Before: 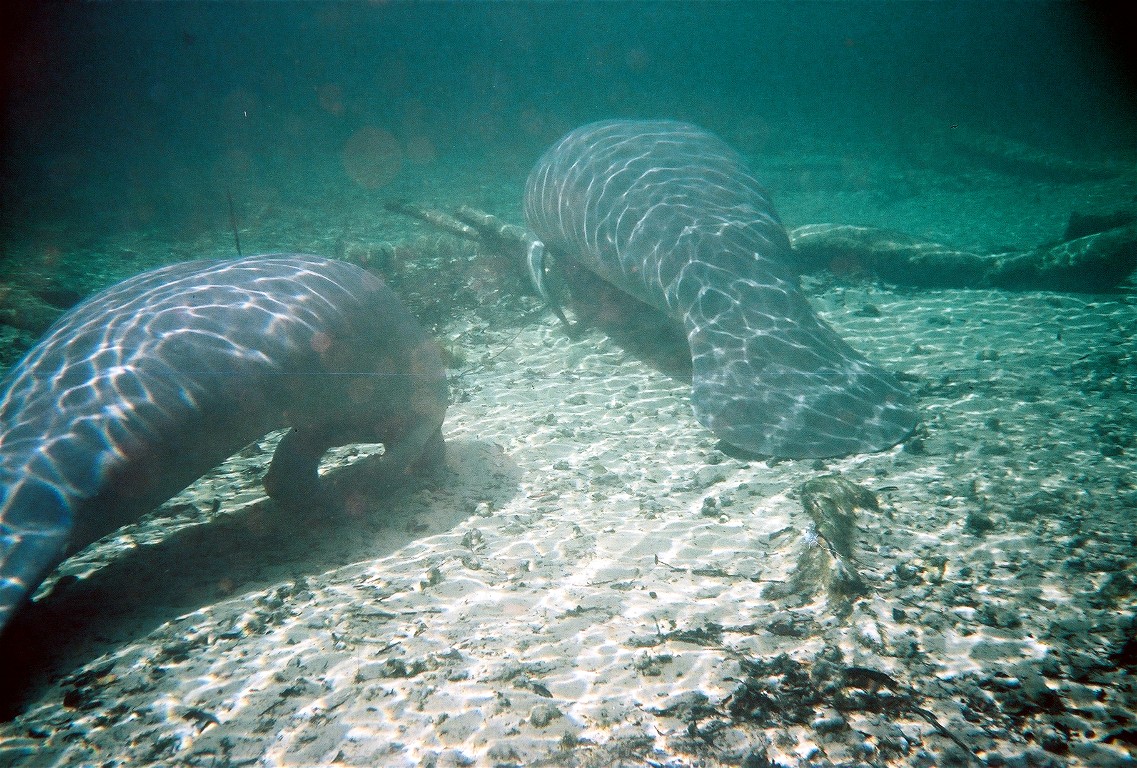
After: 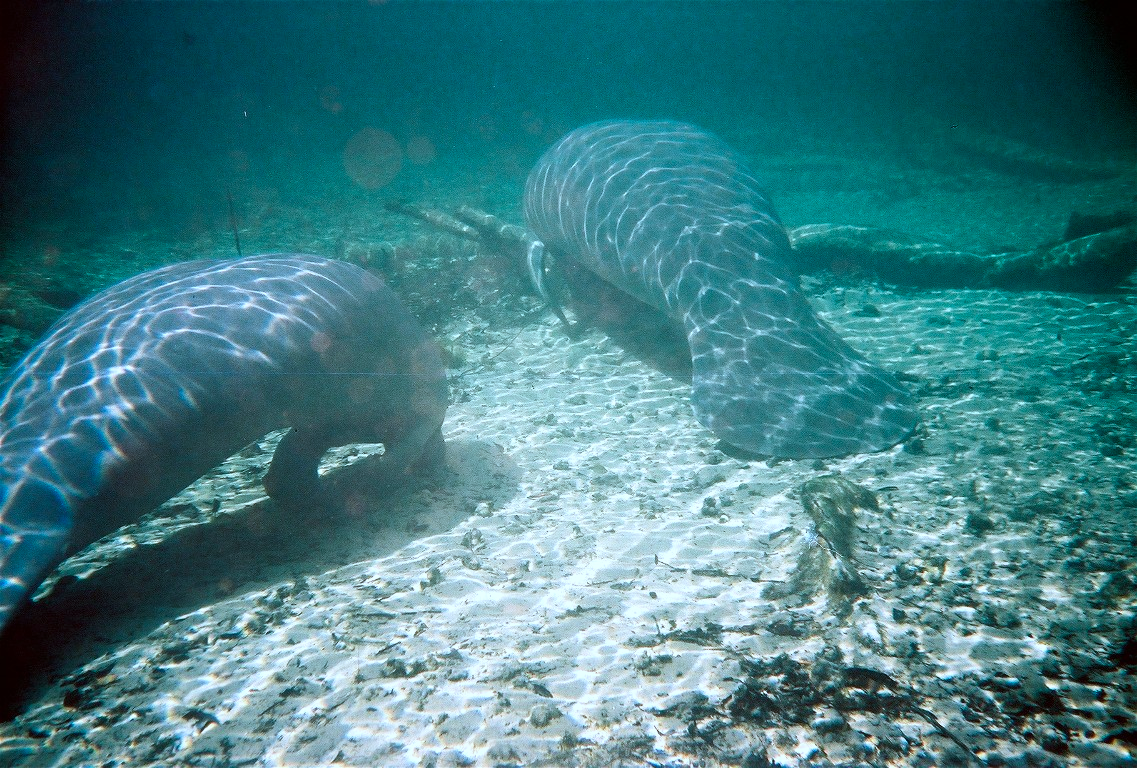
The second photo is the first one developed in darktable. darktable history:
color calibration: illuminant F (fluorescent), F source F9 (Cool White Deluxe 4150 K) – high CRI, x 0.375, y 0.373, temperature 4161.49 K
